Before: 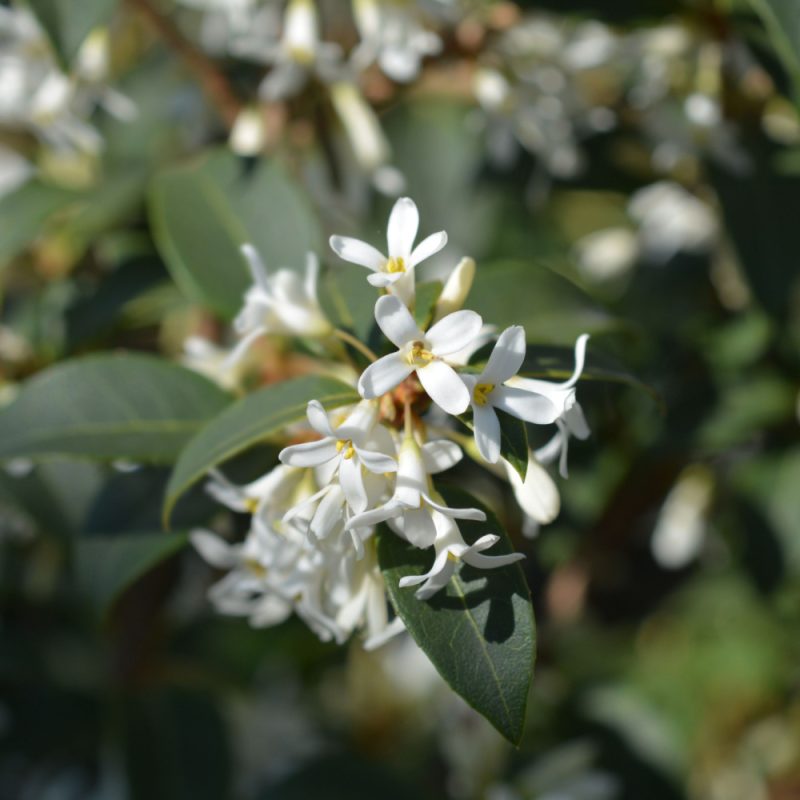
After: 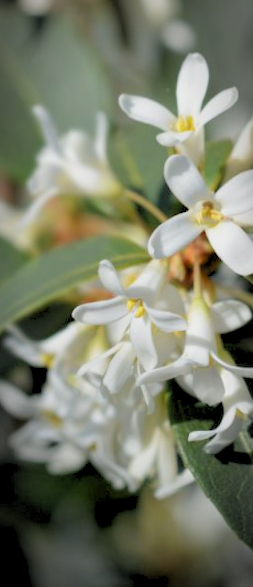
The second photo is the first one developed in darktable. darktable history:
crop and rotate: left 21.77%, top 18.528%, right 44.676%, bottom 2.997%
vignetting: automatic ratio true
rgb levels: preserve colors sum RGB, levels [[0.038, 0.433, 0.934], [0, 0.5, 1], [0, 0.5, 1]]
rotate and perspective: rotation 0.062°, lens shift (vertical) 0.115, lens shift (horizontal) -0.133, crop left 0.047, crop right 0.94, crop top 0.061, crop bottom 0.94
